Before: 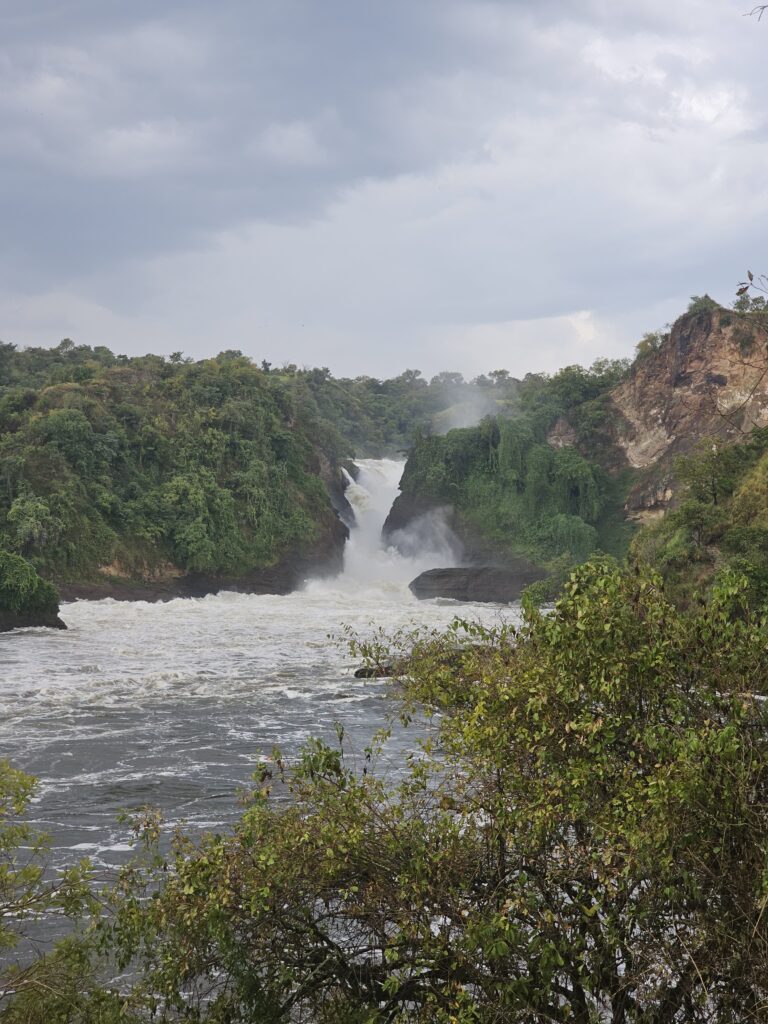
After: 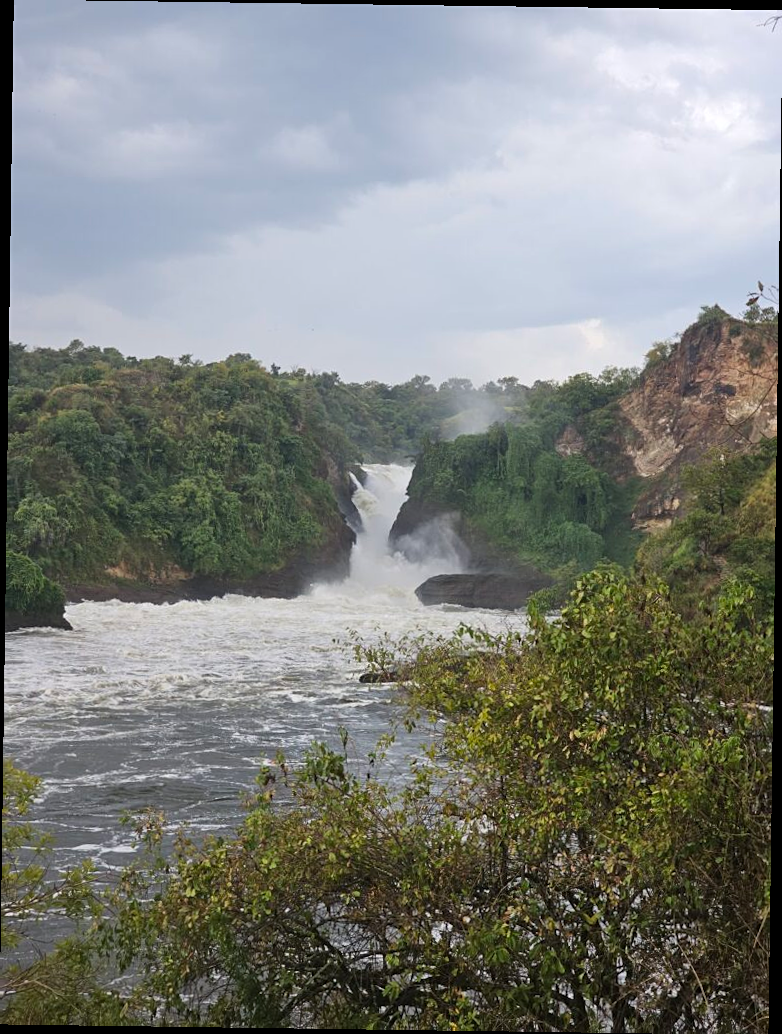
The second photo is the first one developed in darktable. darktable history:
sharpen: amount 0.2
rotate and perspective: rotation 0.8°, automatic cropping off
color balance rgb: shadows lift › luminance -10%, highlights gain › luminance 10%, saturation formula JzAzBz (2021)
